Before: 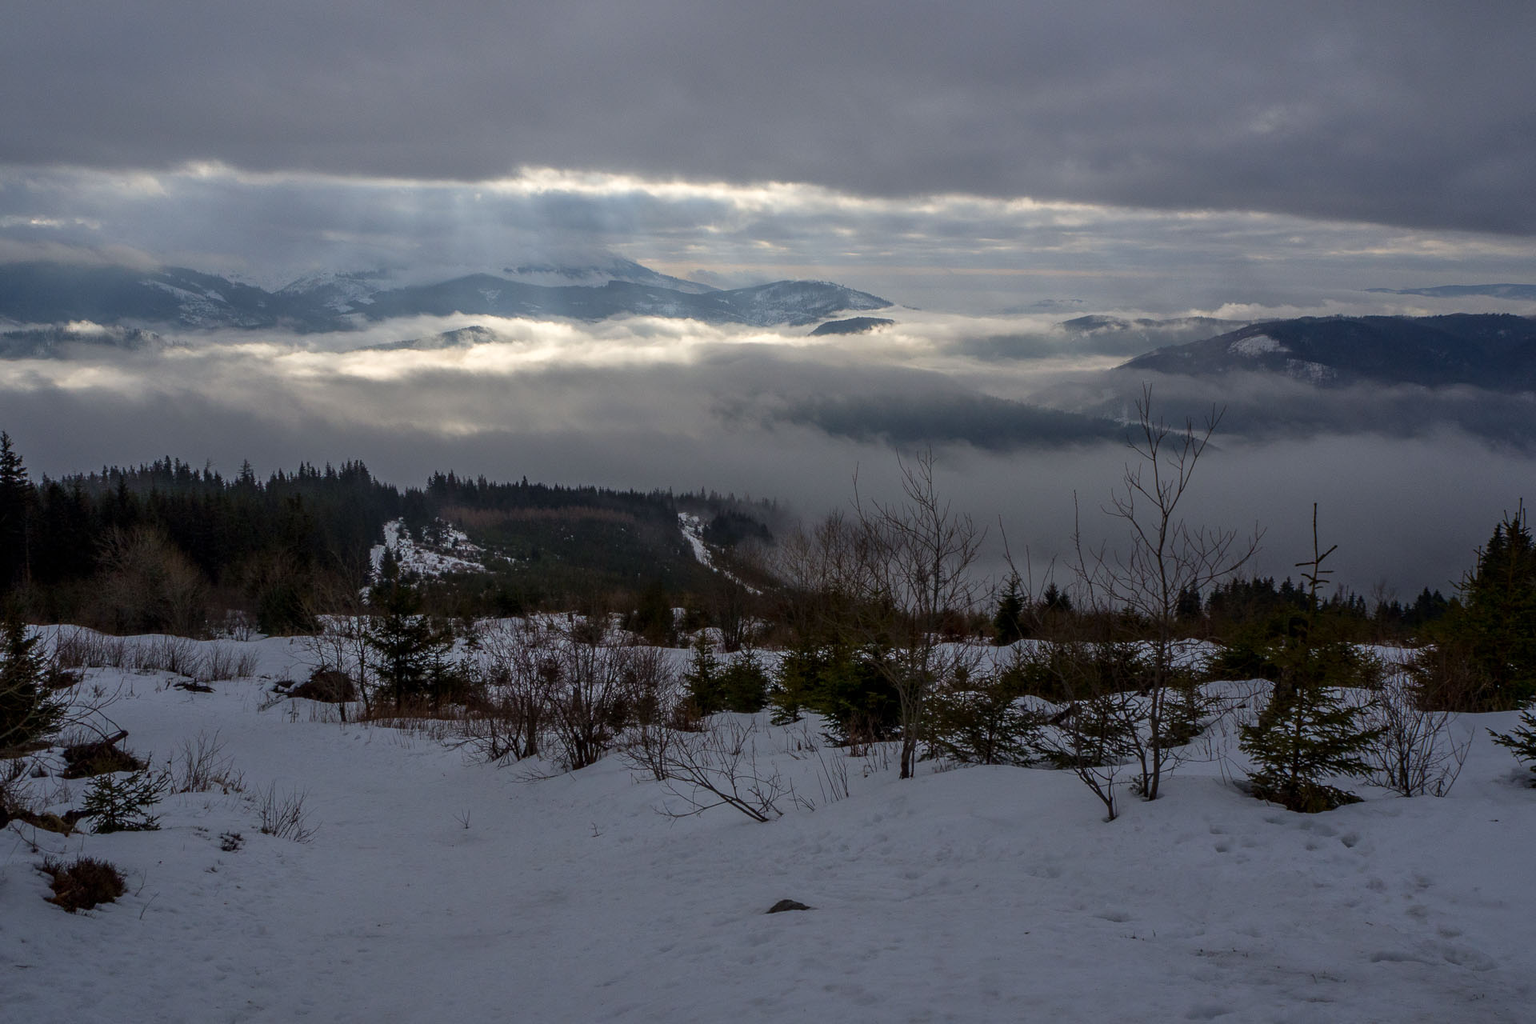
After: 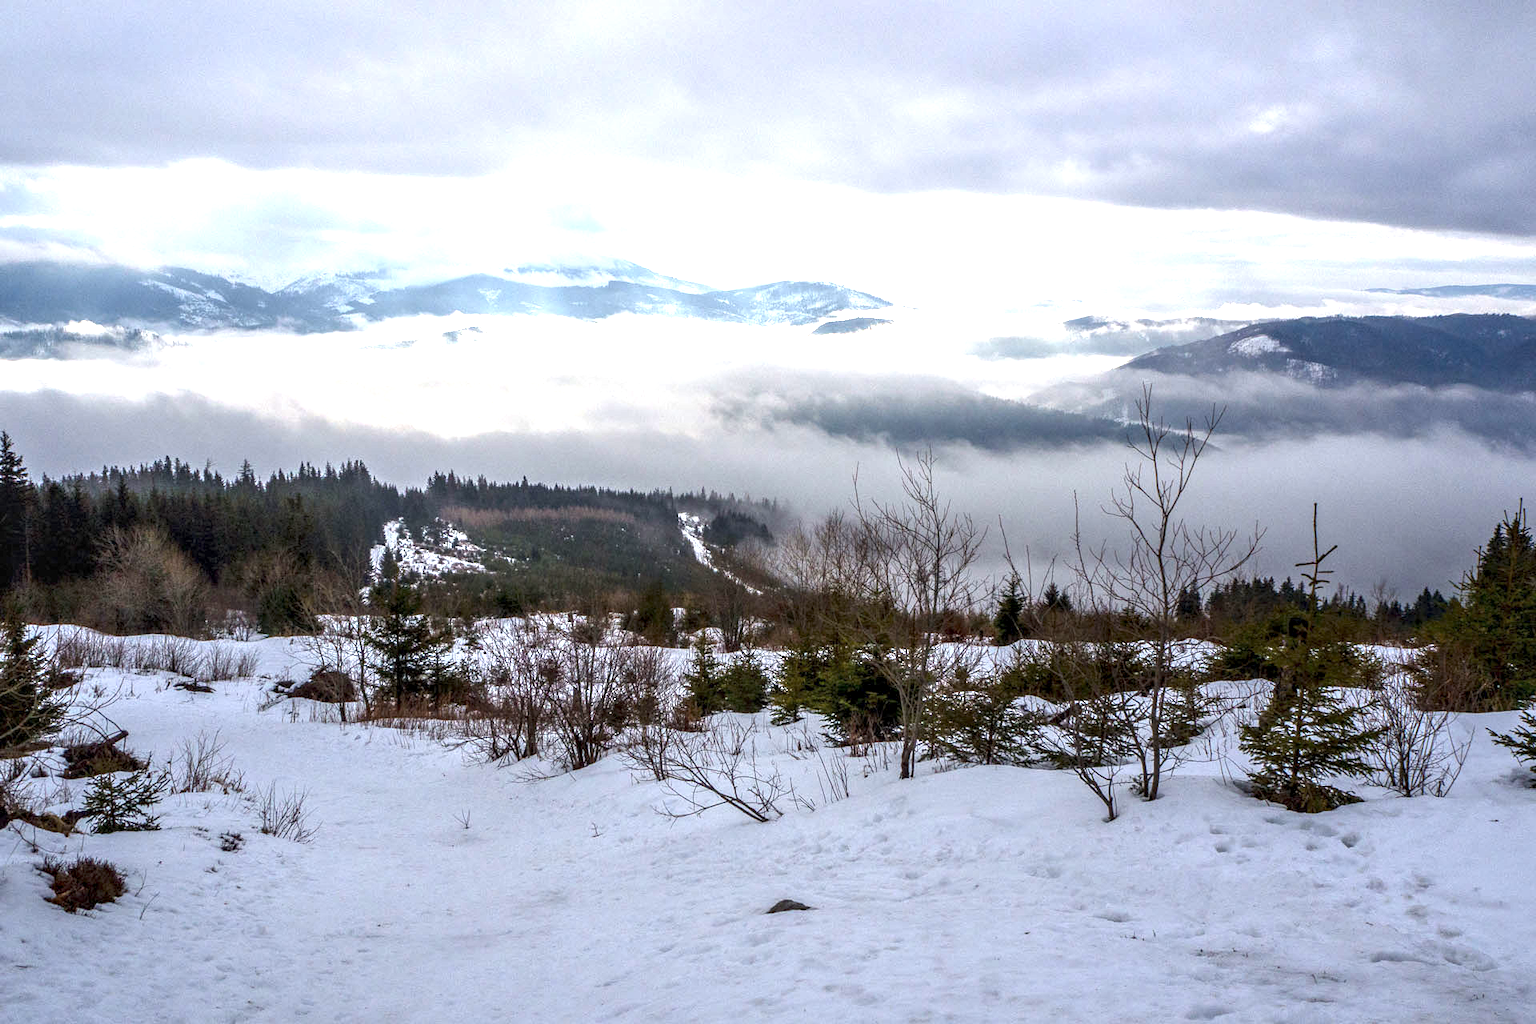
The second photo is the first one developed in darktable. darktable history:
local contrast: detail 130%
exposure: black level correction 0, exposure 1.403 EV, compensate highlight preservation false
tone equalizer: -8 EV -0.736 EV, -7 EV -0.73 EV, -6 EV -0.563 EV, -5 EV -0.365 EV, -3 EV 0.398 EV, -2 EV 0.6 EV, -1 EV 0.689 EV, +0 EV 0.781 EV, smoothing diameter 24.8%, edges refinement/feathering 6.66, preserve details guided filter
